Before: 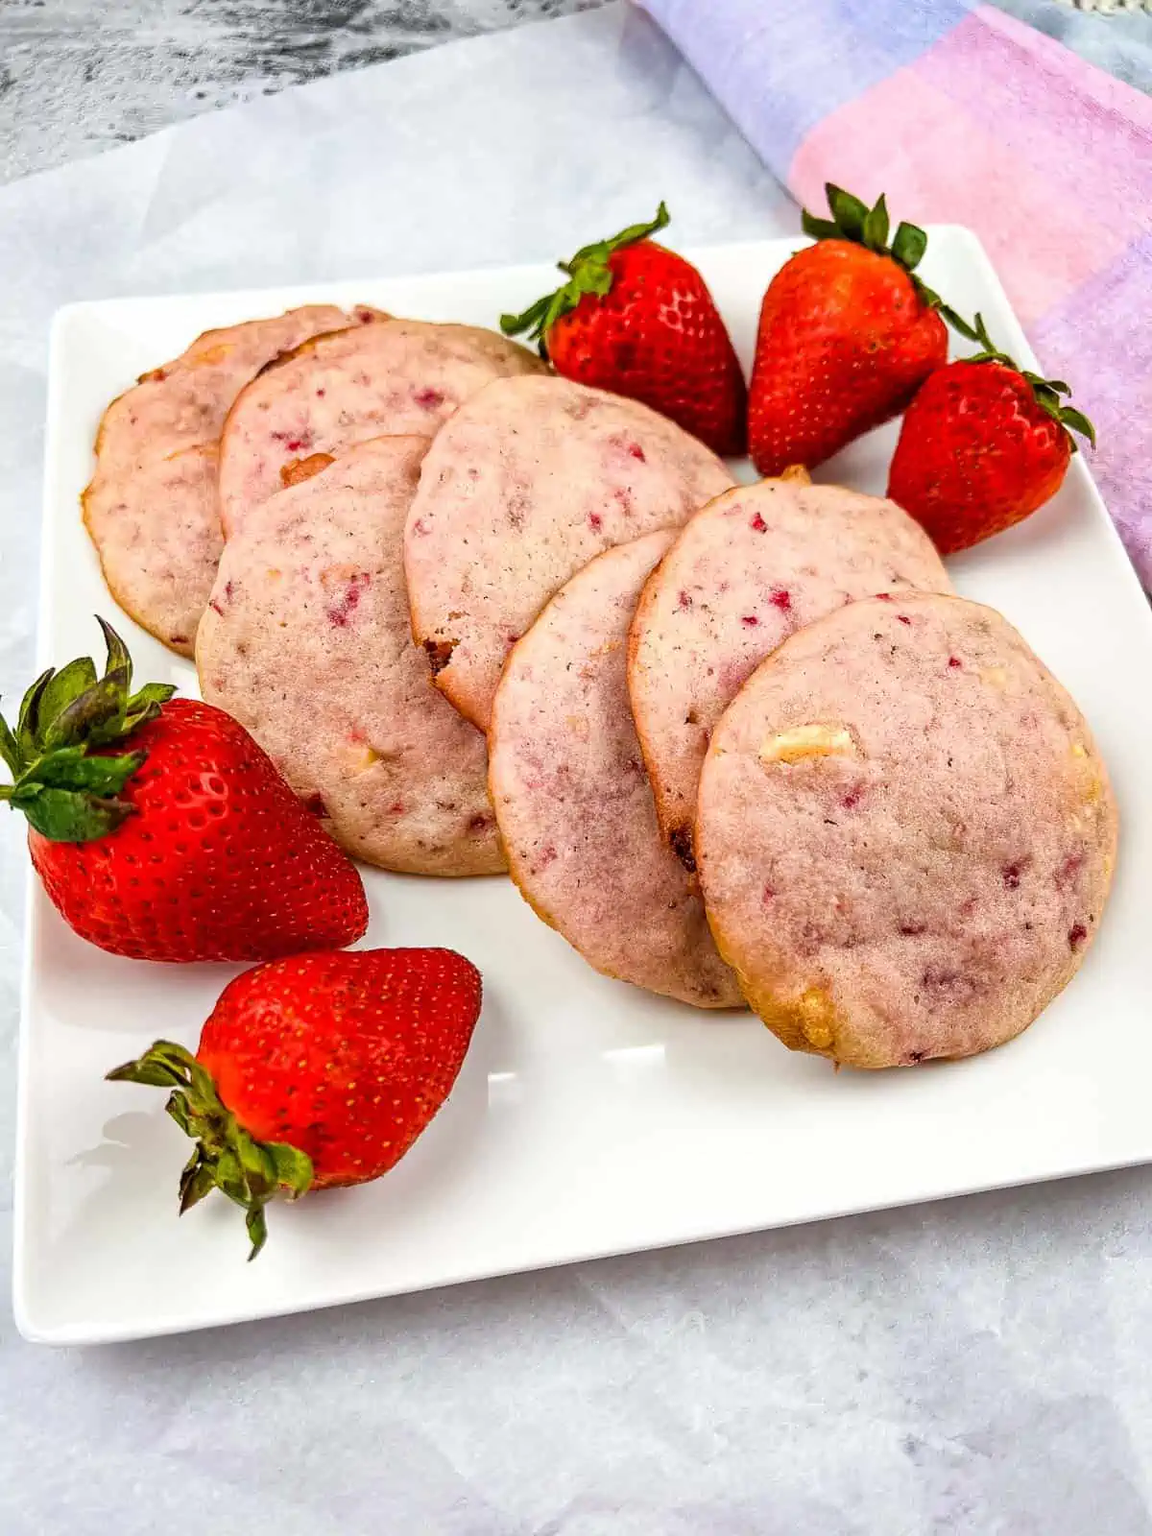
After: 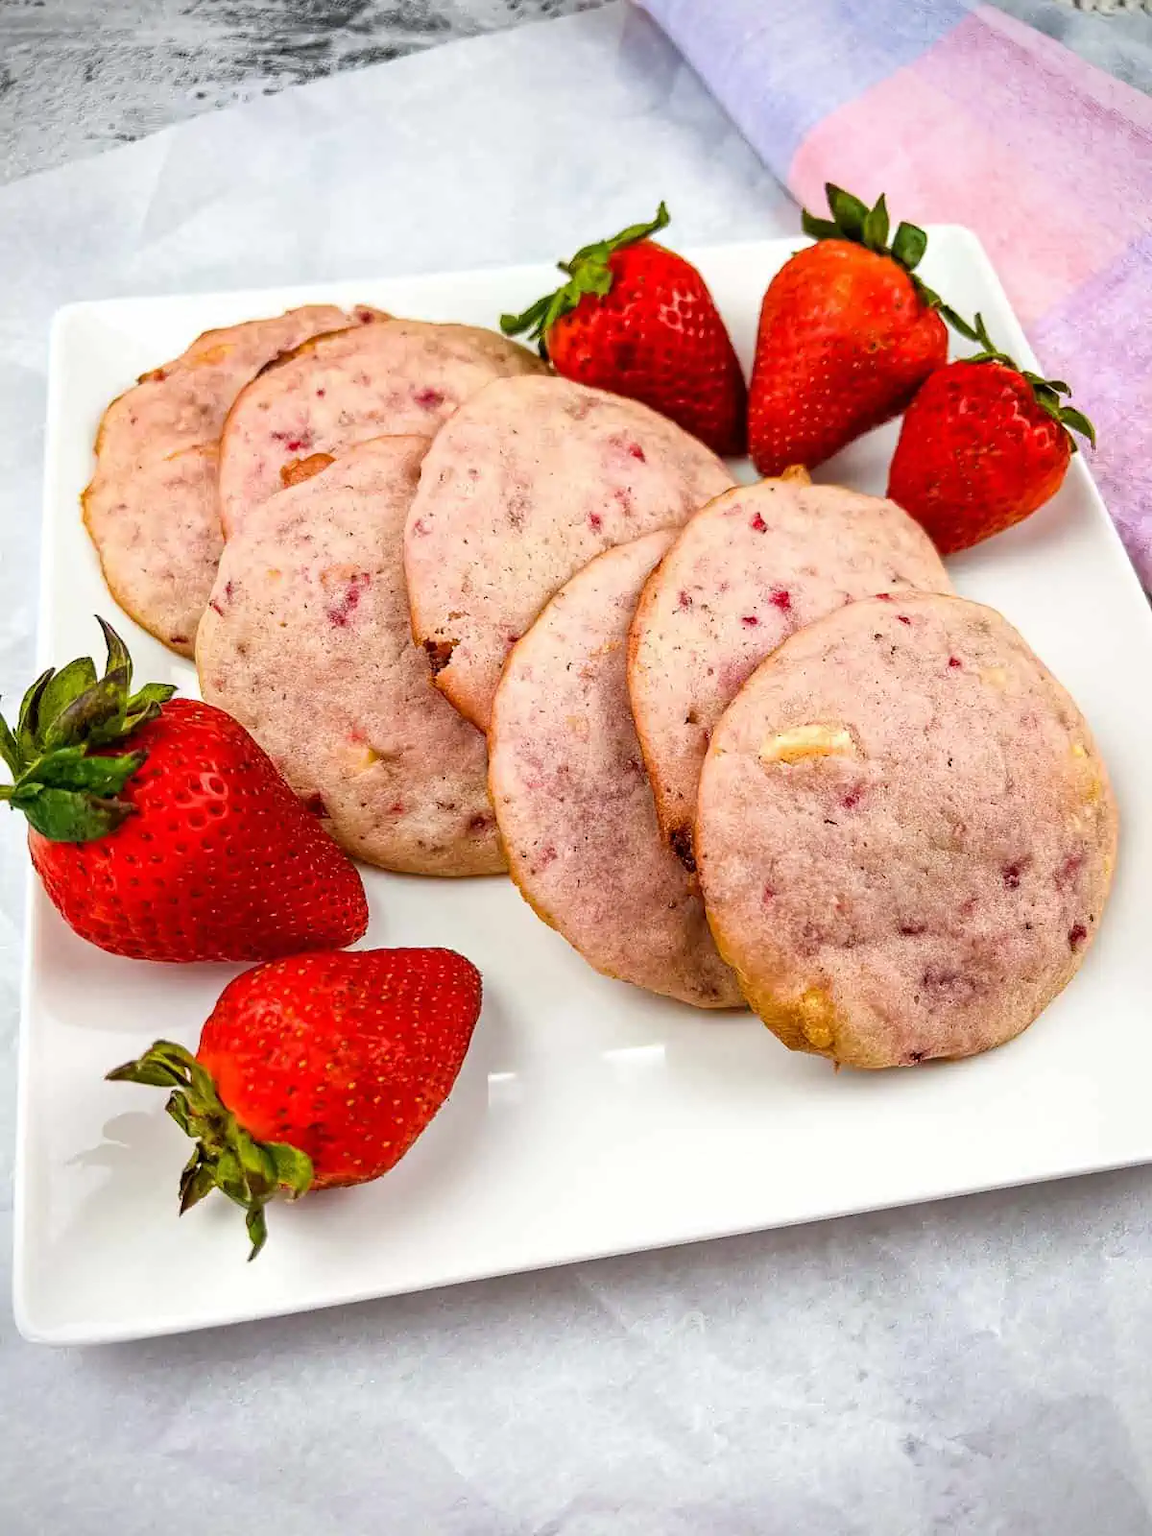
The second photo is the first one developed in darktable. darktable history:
vignetting: fall-off start 91.19%
